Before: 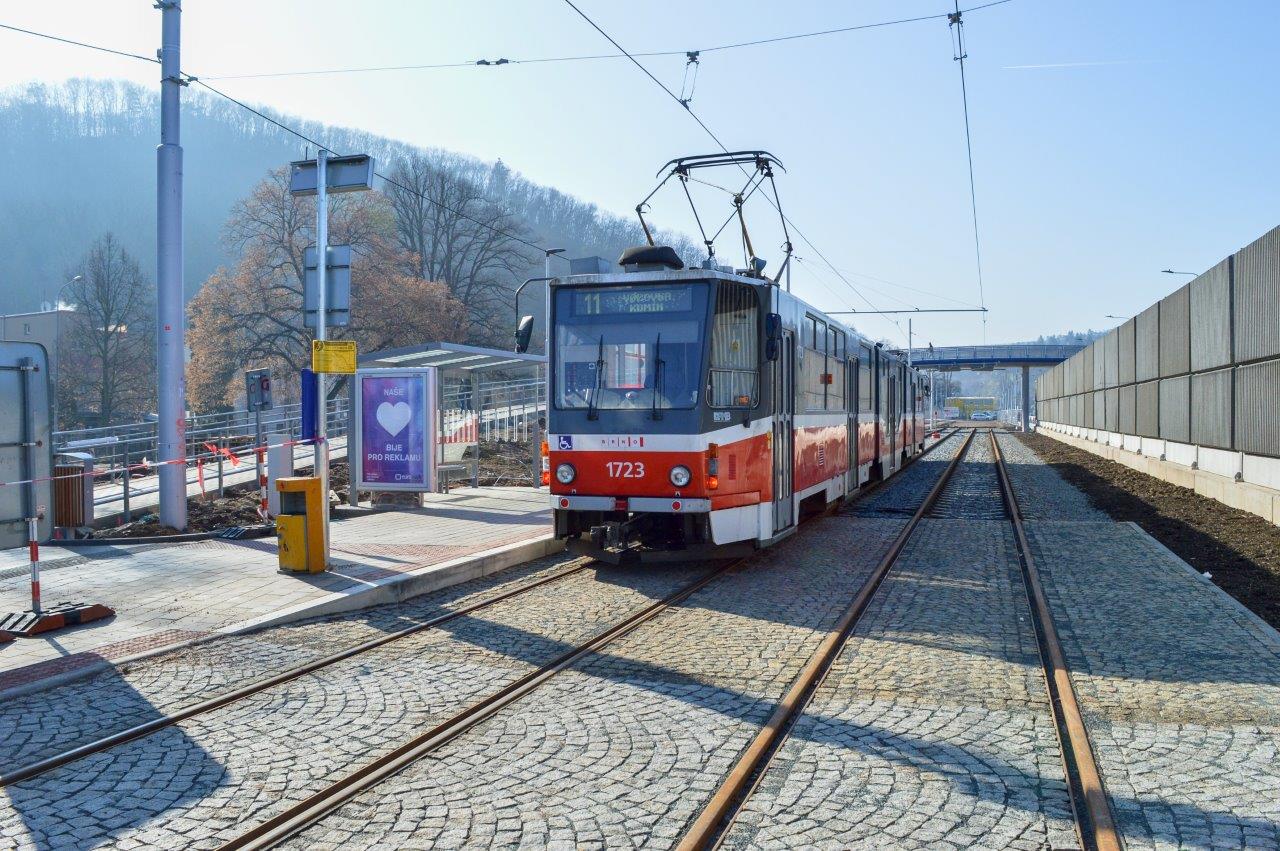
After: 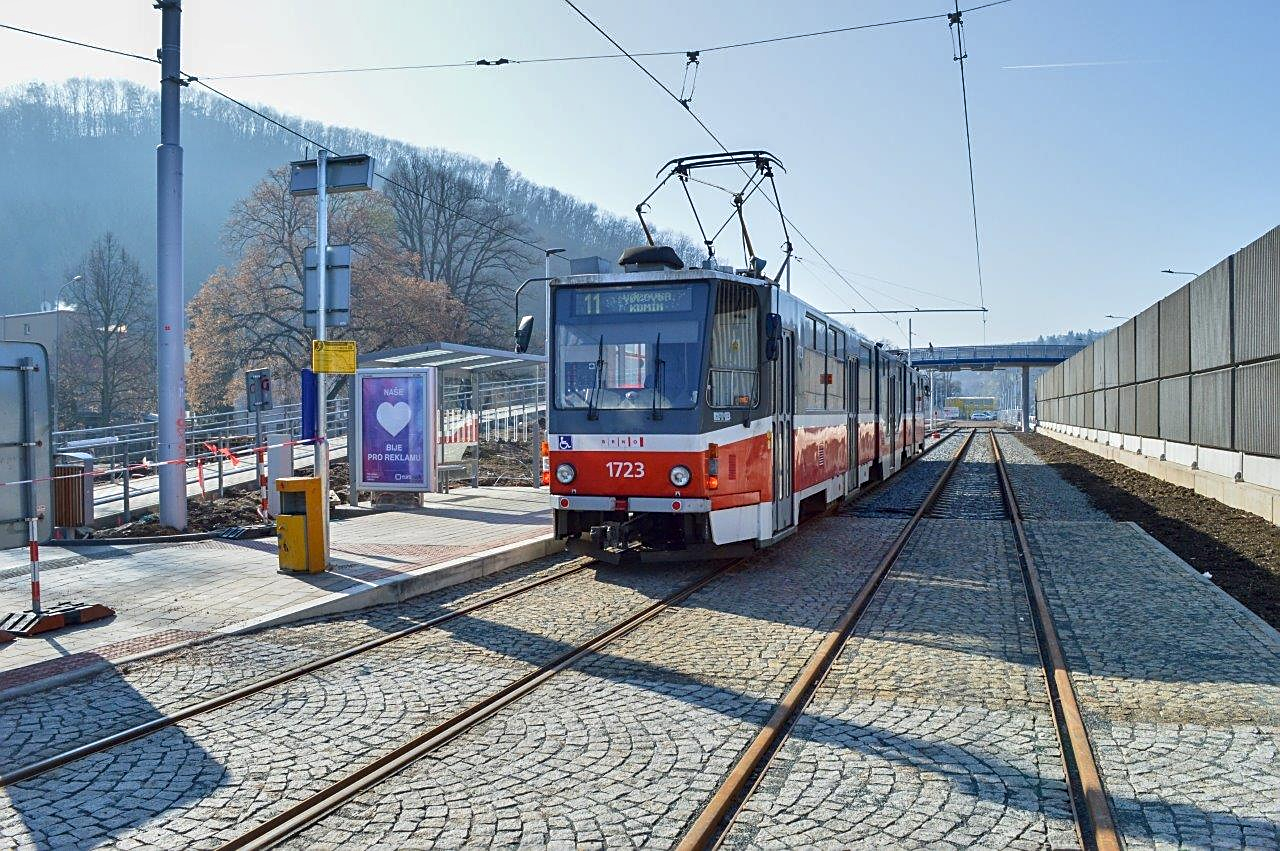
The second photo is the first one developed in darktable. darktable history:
sharpen: on, module defaults
shadows and highlights: shadows 60.39, highlights color adjustment 0.479%, soften with gaussian
